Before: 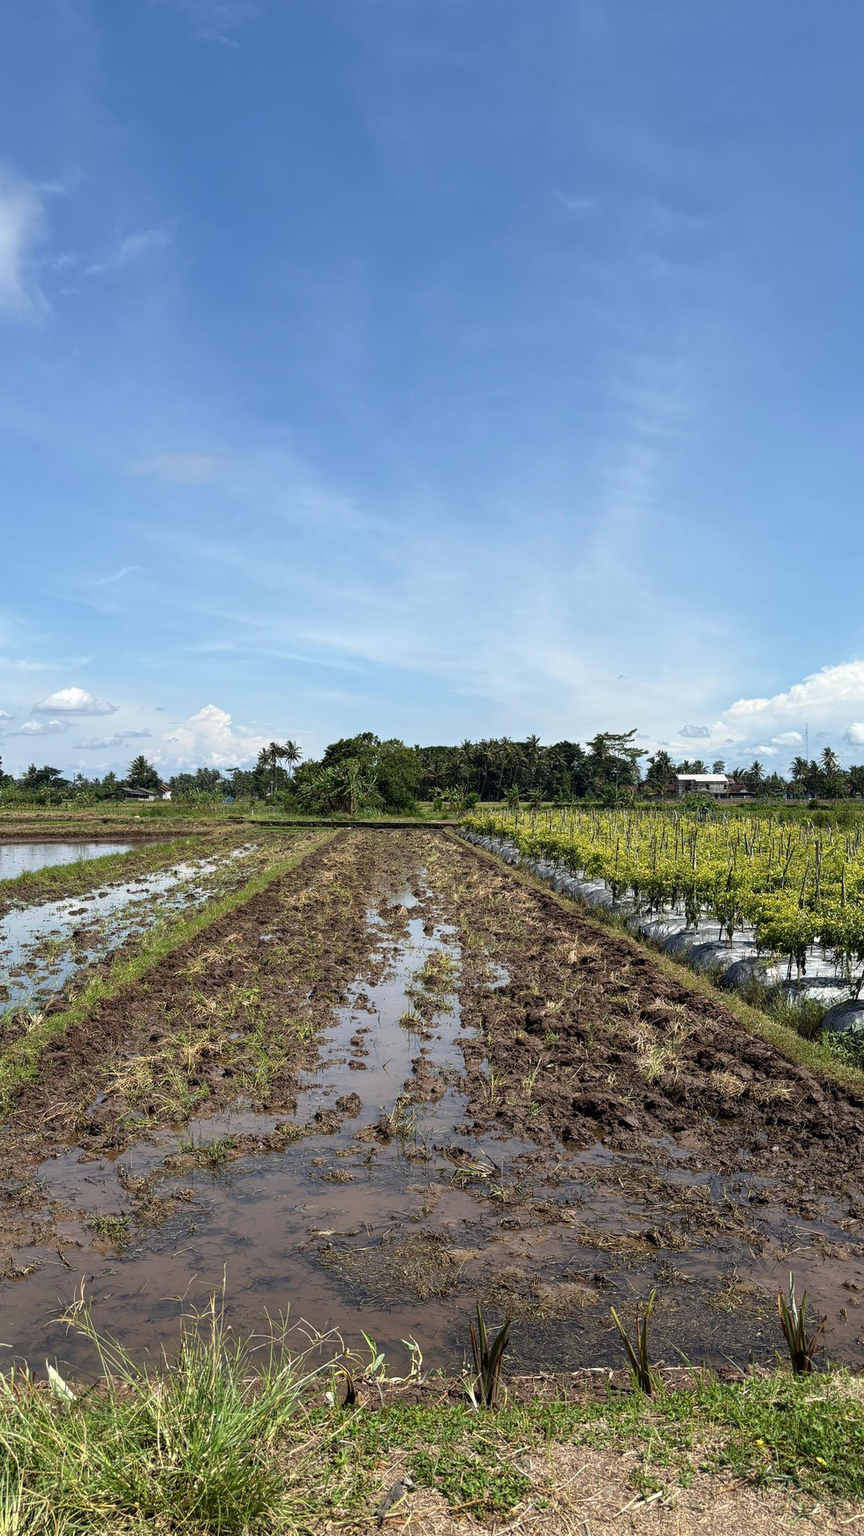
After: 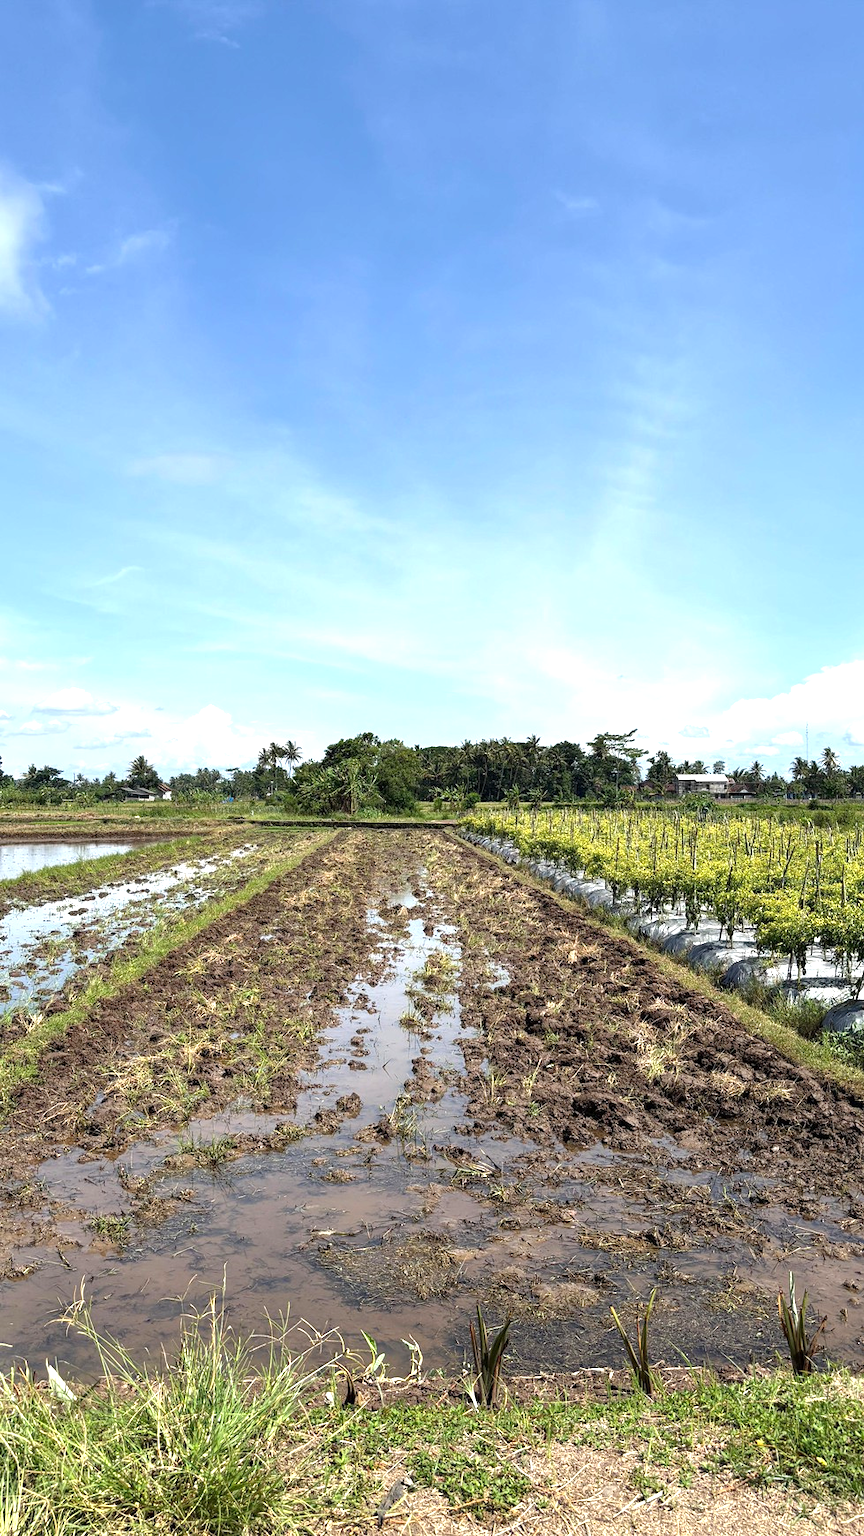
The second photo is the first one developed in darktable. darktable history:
exposure: exposure 0.779 EV, compensate highlight preservation false
color correction: highlights b* -0.051, saturation 0.988
